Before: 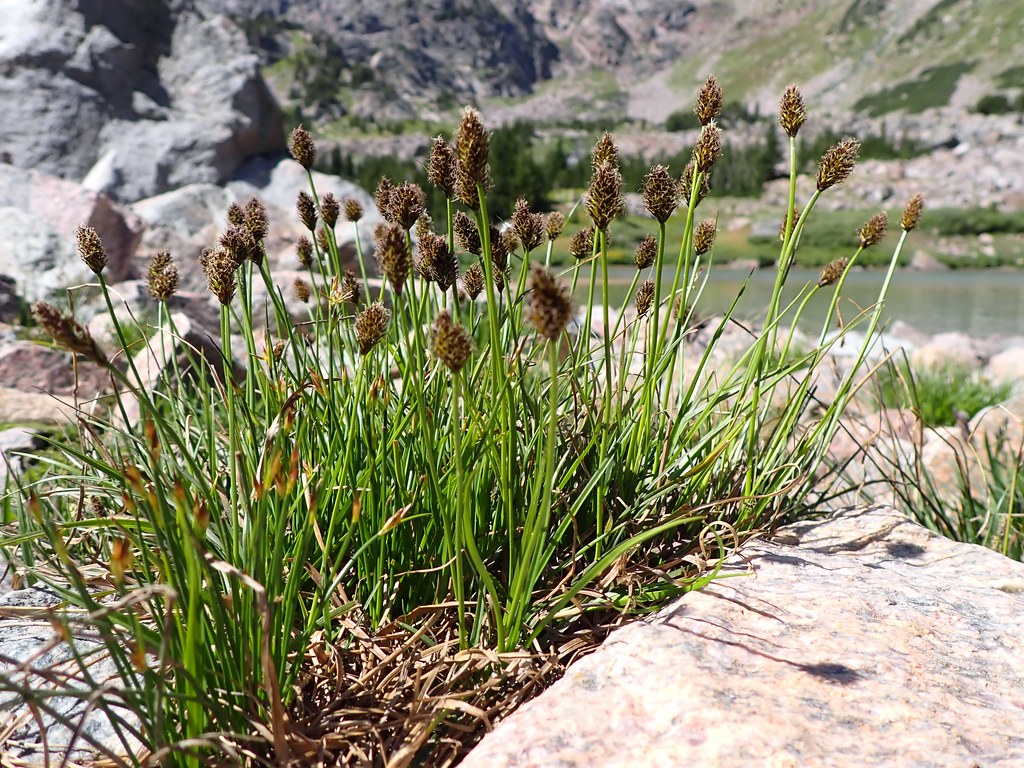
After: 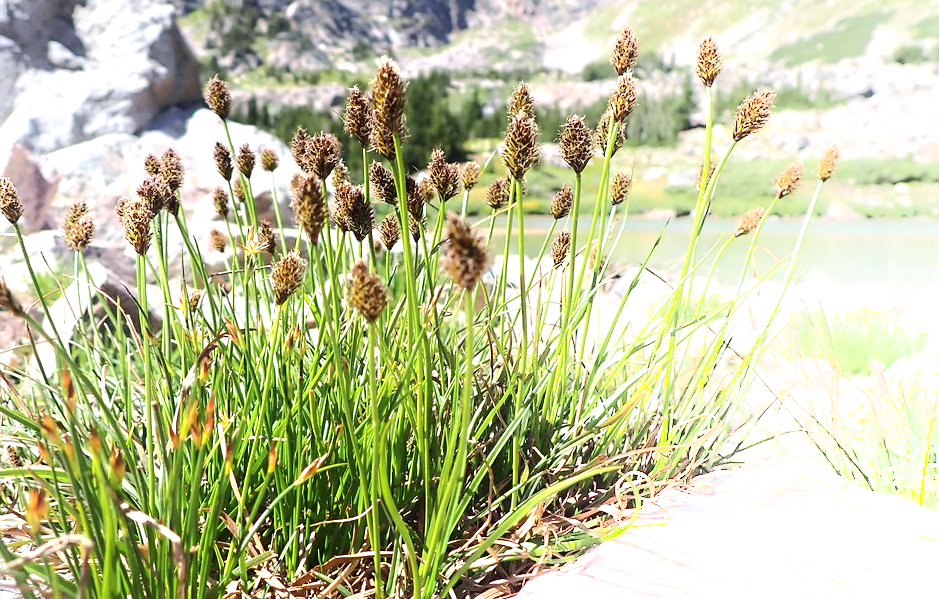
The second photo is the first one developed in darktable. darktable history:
crop: left 8.245%, top 6.591%, bottom 15.287%
shadows and highlights: highlights 71.11, soften with gaussian
exposure: black level correction 0, exposure 1.103 EV, compensate highlight preservation false
